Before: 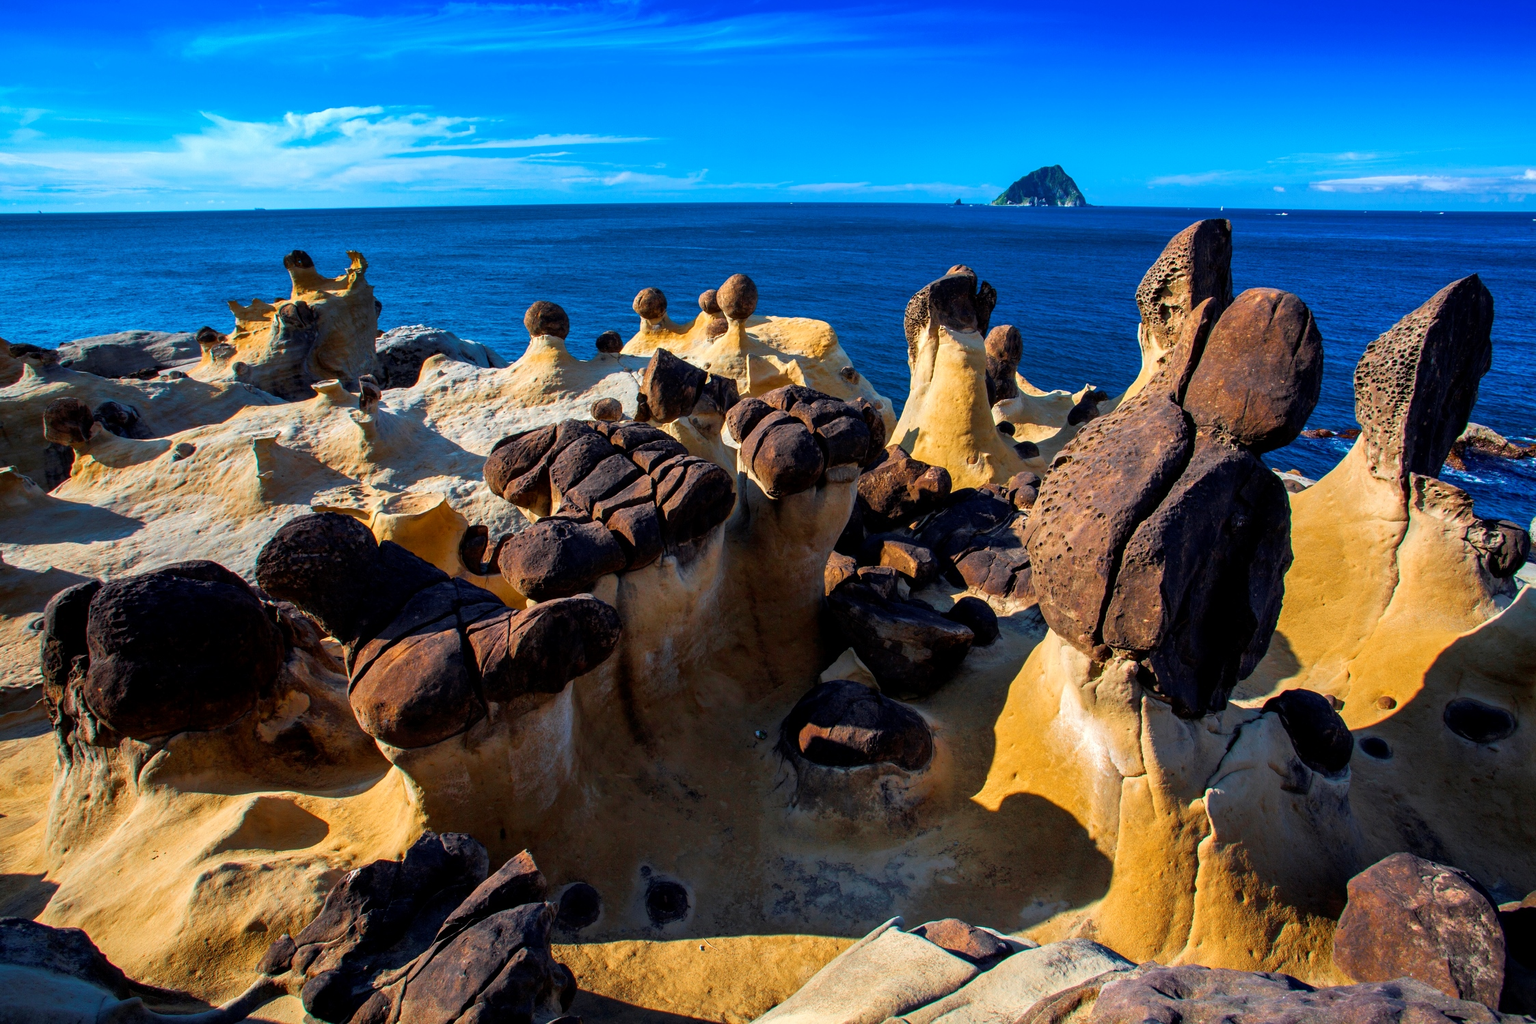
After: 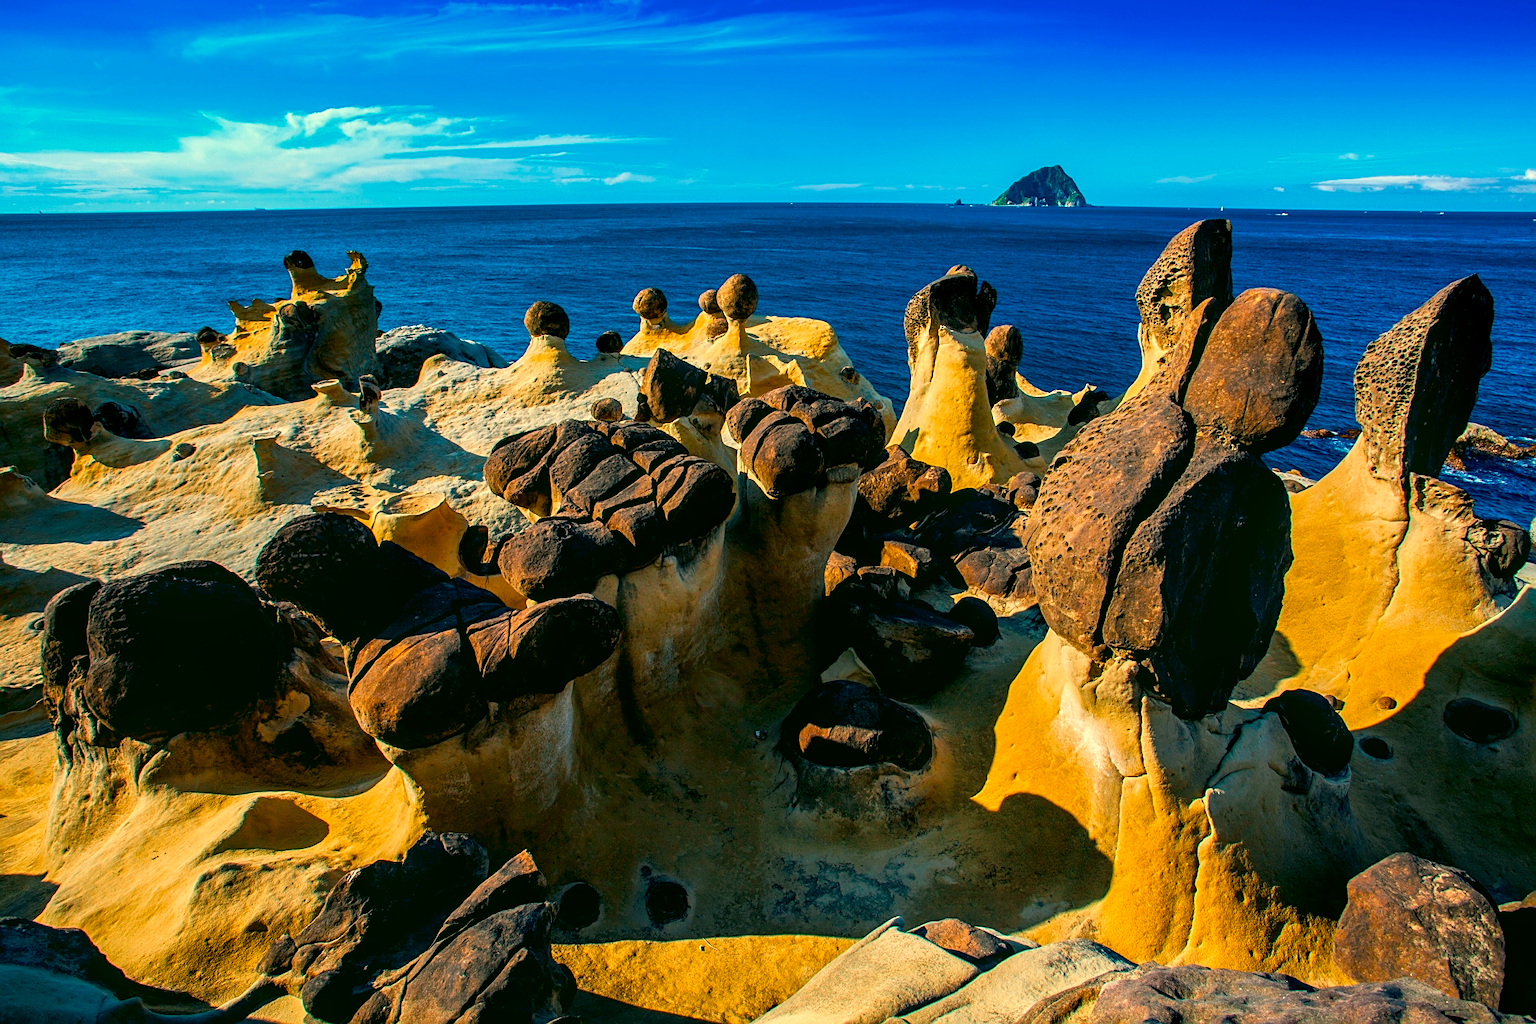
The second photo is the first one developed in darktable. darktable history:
local contrast: on, module defaults
color correction: highlights a* 4.71, highlights b* 23.66, shadows a* -16.07, shadows b* 3.99
contrast brightness saturation: contrast 0.05
sharpen: on, module defaults
